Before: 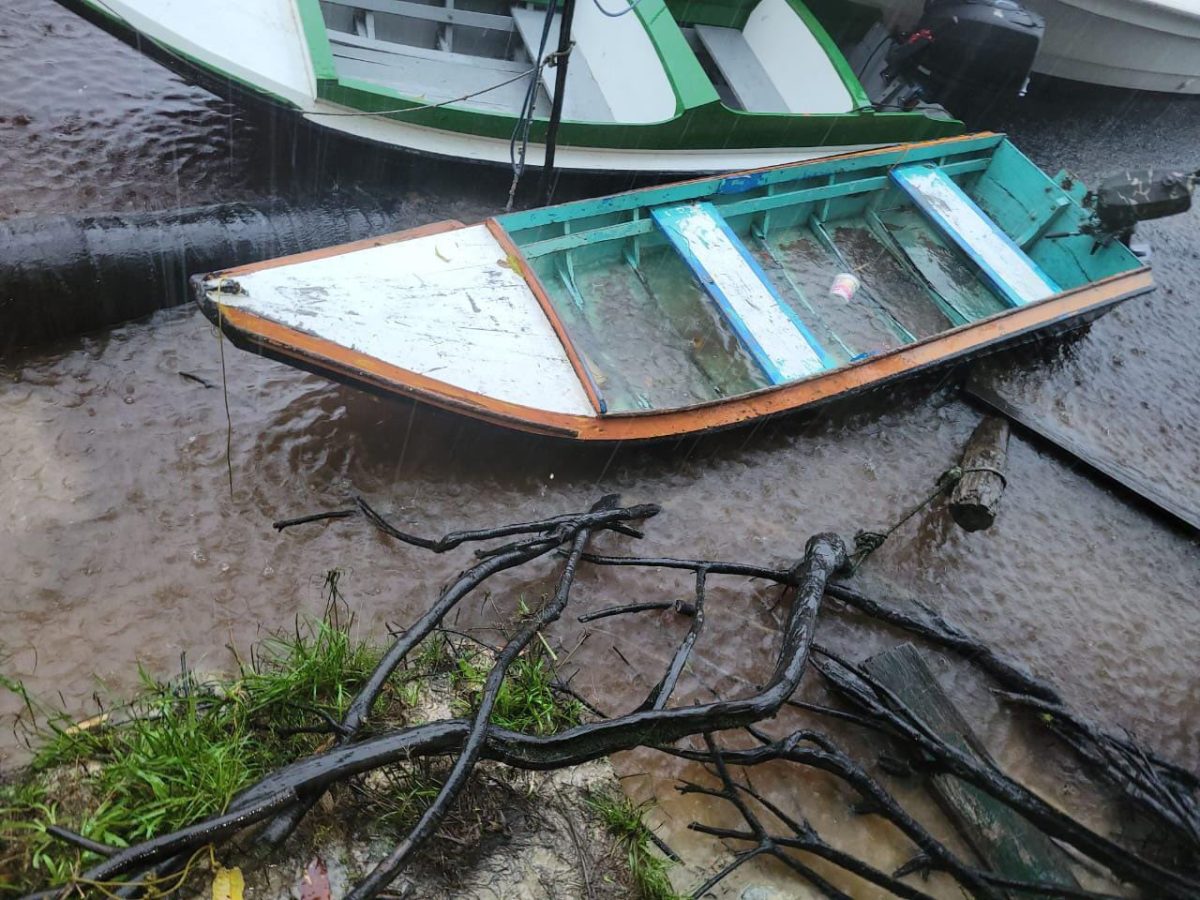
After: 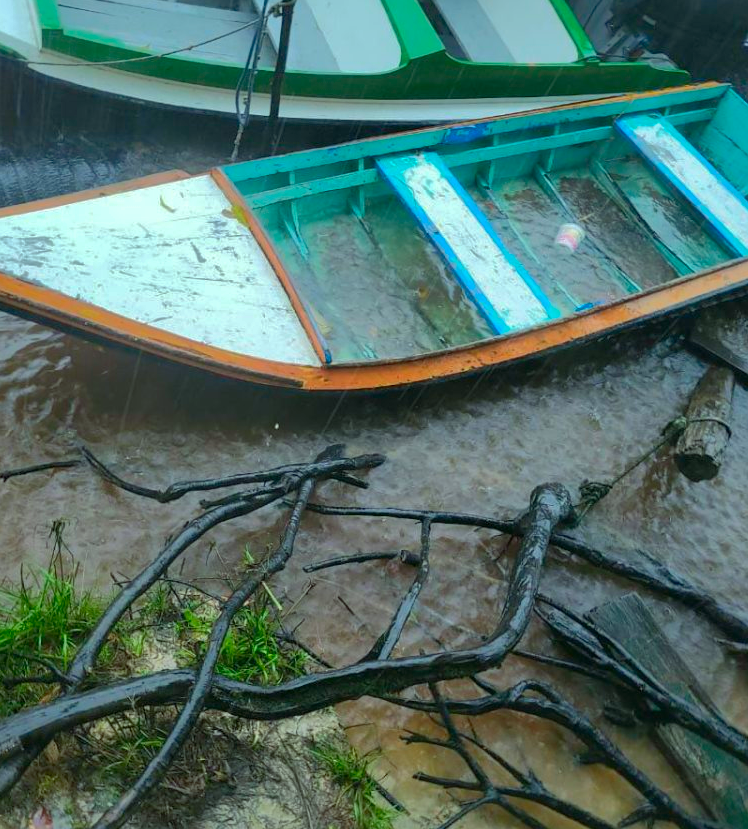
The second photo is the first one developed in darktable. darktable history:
crop and rotate: left 22.918%, top 5.629%, right 14.711%, bottom 2.247%
rotate and perspective: automatic cropping off
shadows and highlights: highlights -60
color correction: highlights a* -7.33, highlights b* 1.26, shadows a* -3.55, saturation 1.4
